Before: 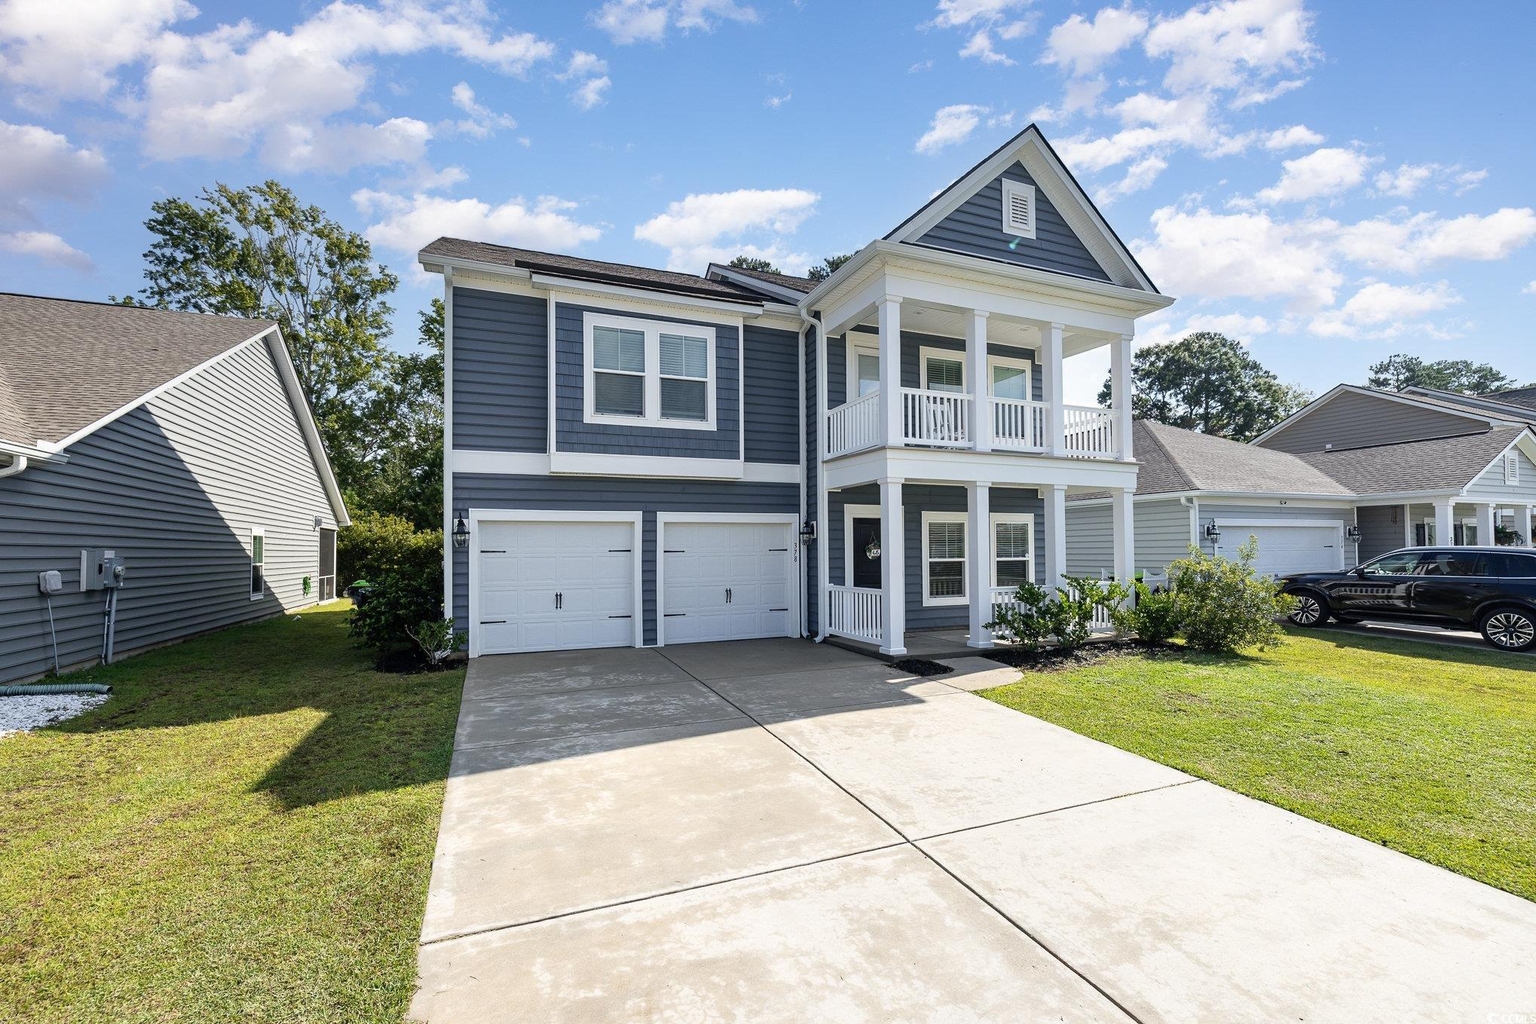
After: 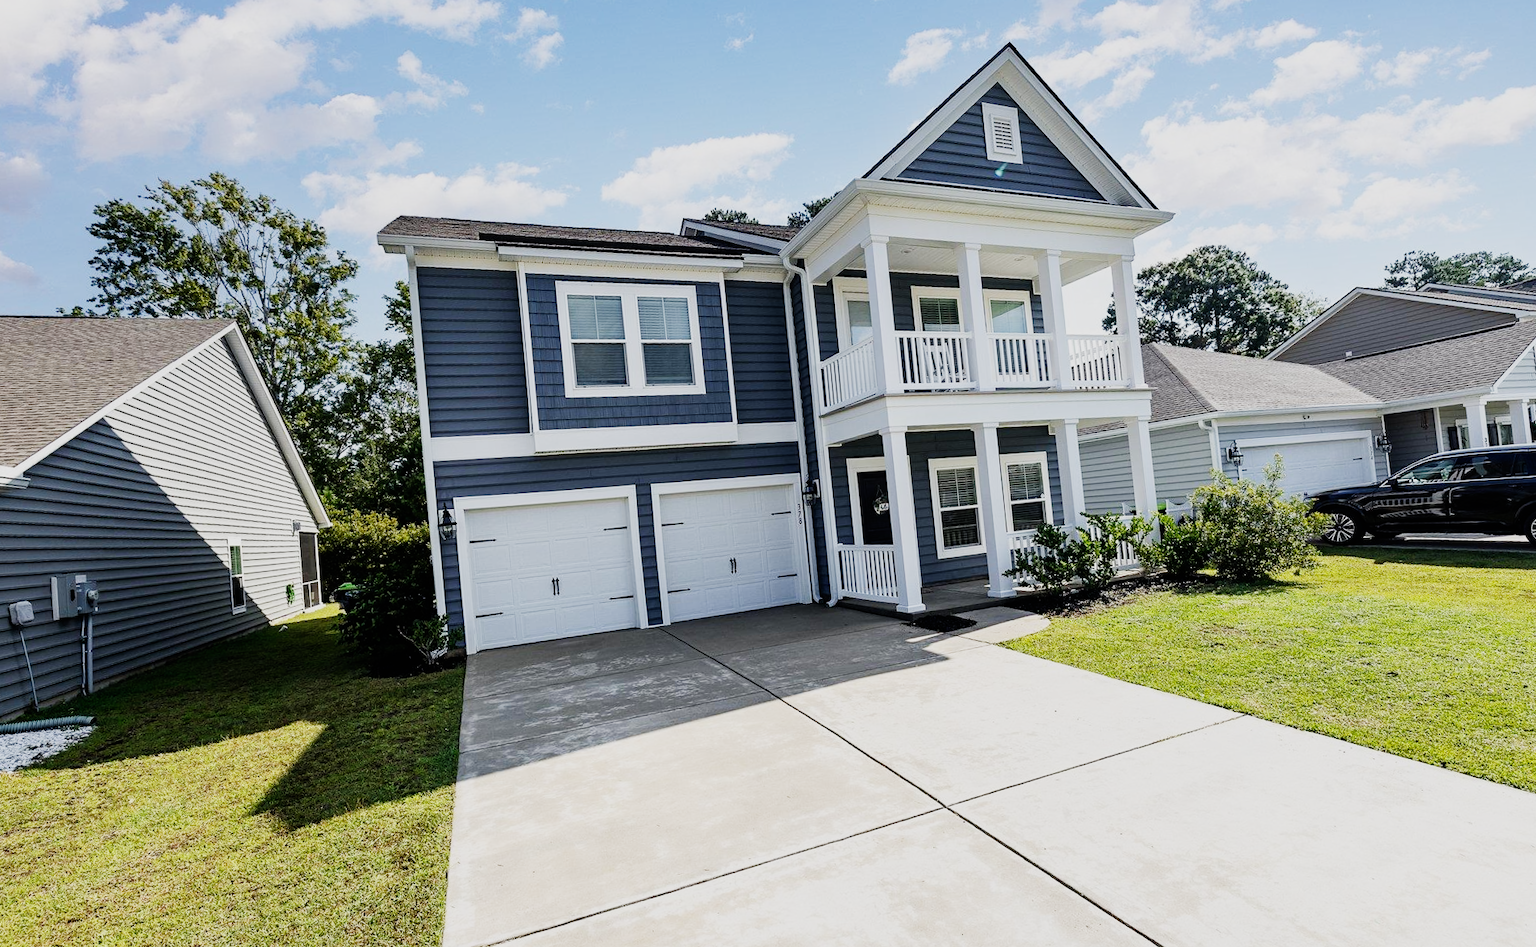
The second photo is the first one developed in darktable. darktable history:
tone equalizer: on, module defaults
rotate and perspective: rotation -5°, crop left 0.05, crop right 0.952, crop top 0.11, crop bottom 0.89
sigmoid: contrast 1.8, skew -0.2, preserve hue 0%, red attenuation 0.1, red rotation 0.035, green attenuation 0.1, green rotation -0.017, blue attenuation 0.15, blue rotation -0.052, base primaries Rec2020
